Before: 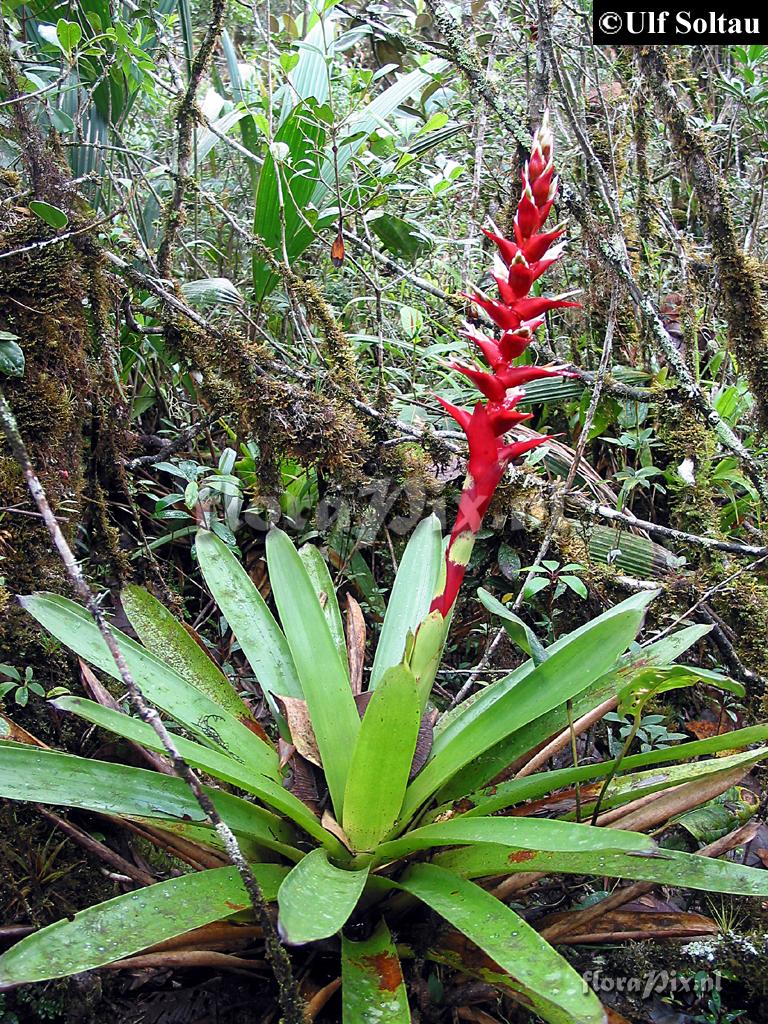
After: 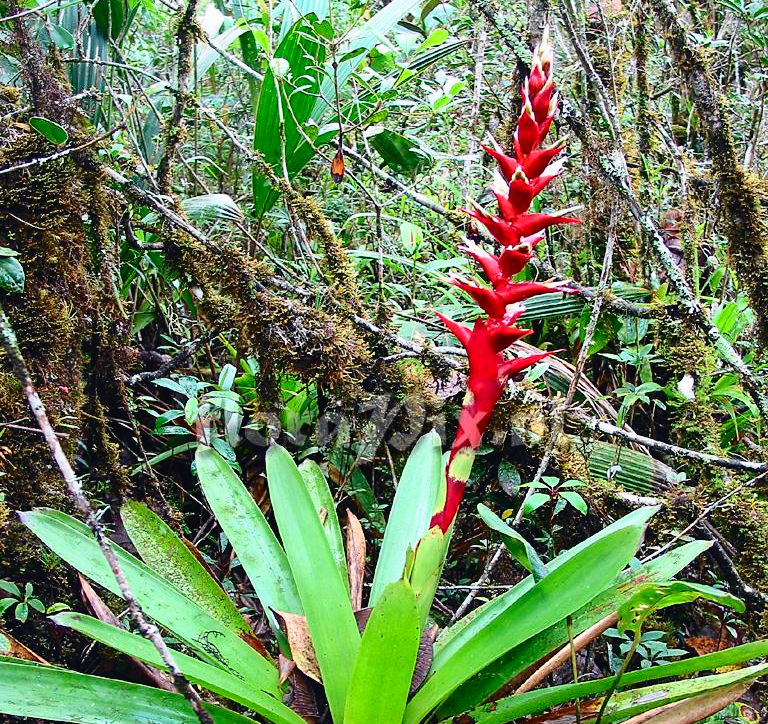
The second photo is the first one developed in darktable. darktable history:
crop and rotate: top 8.293%, bottom 20.996%
tone curve: curves: ch0 [(0, 0.023) (0.132, 0.075) (0.256, 0.2) (0.454, 0.495) (0.708, 0.78) (0.844, 0.896) (1, 0.98)]; ch1 [(0, 0) (0.37, 0.308) (0.478, 0.46) (0.499, 0.5) (0.513, 0.508) (0.526, 0.533) (0.59, 0.612) (0.764, 0.804) (1, 1)]; ch2 [(0, 0) (0.312, 0.313) (0.461, 0.454) (0.48, 0.477) (0.503, 0.5) (0.526, 0.54) (0.564, 0.595) (0.631, 0.676) (0.713, 0.767) (0.985, 0.966)], color space Lab, independent channels
shadows and highlights: white point adjustment 1, soften with gaussian
